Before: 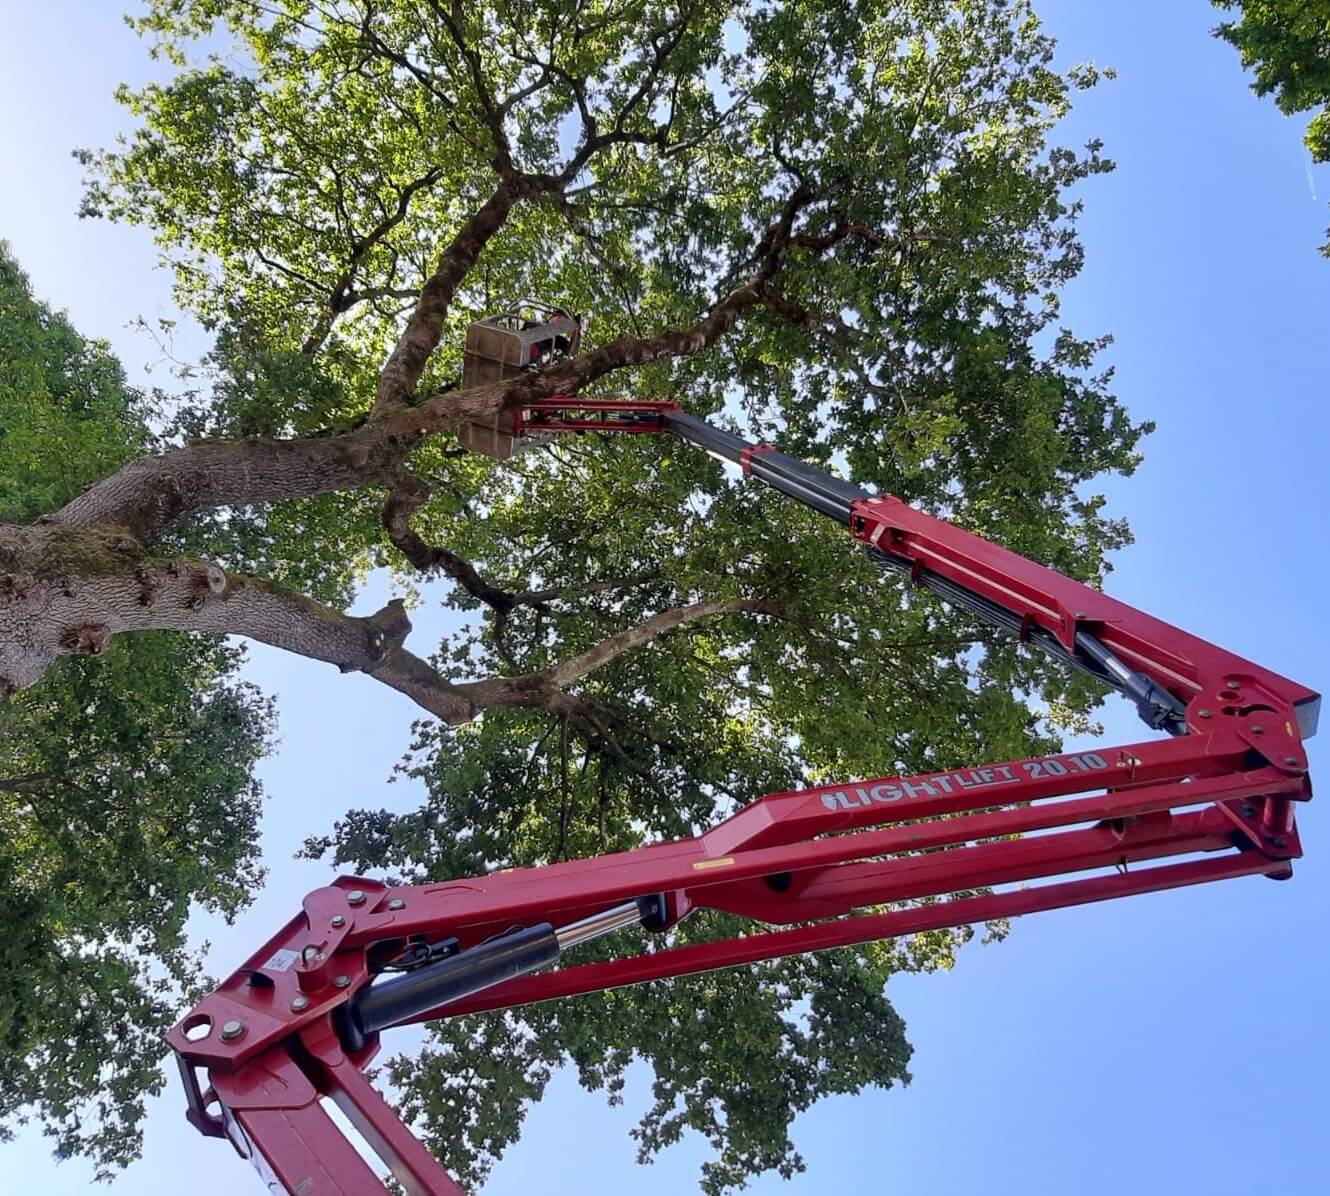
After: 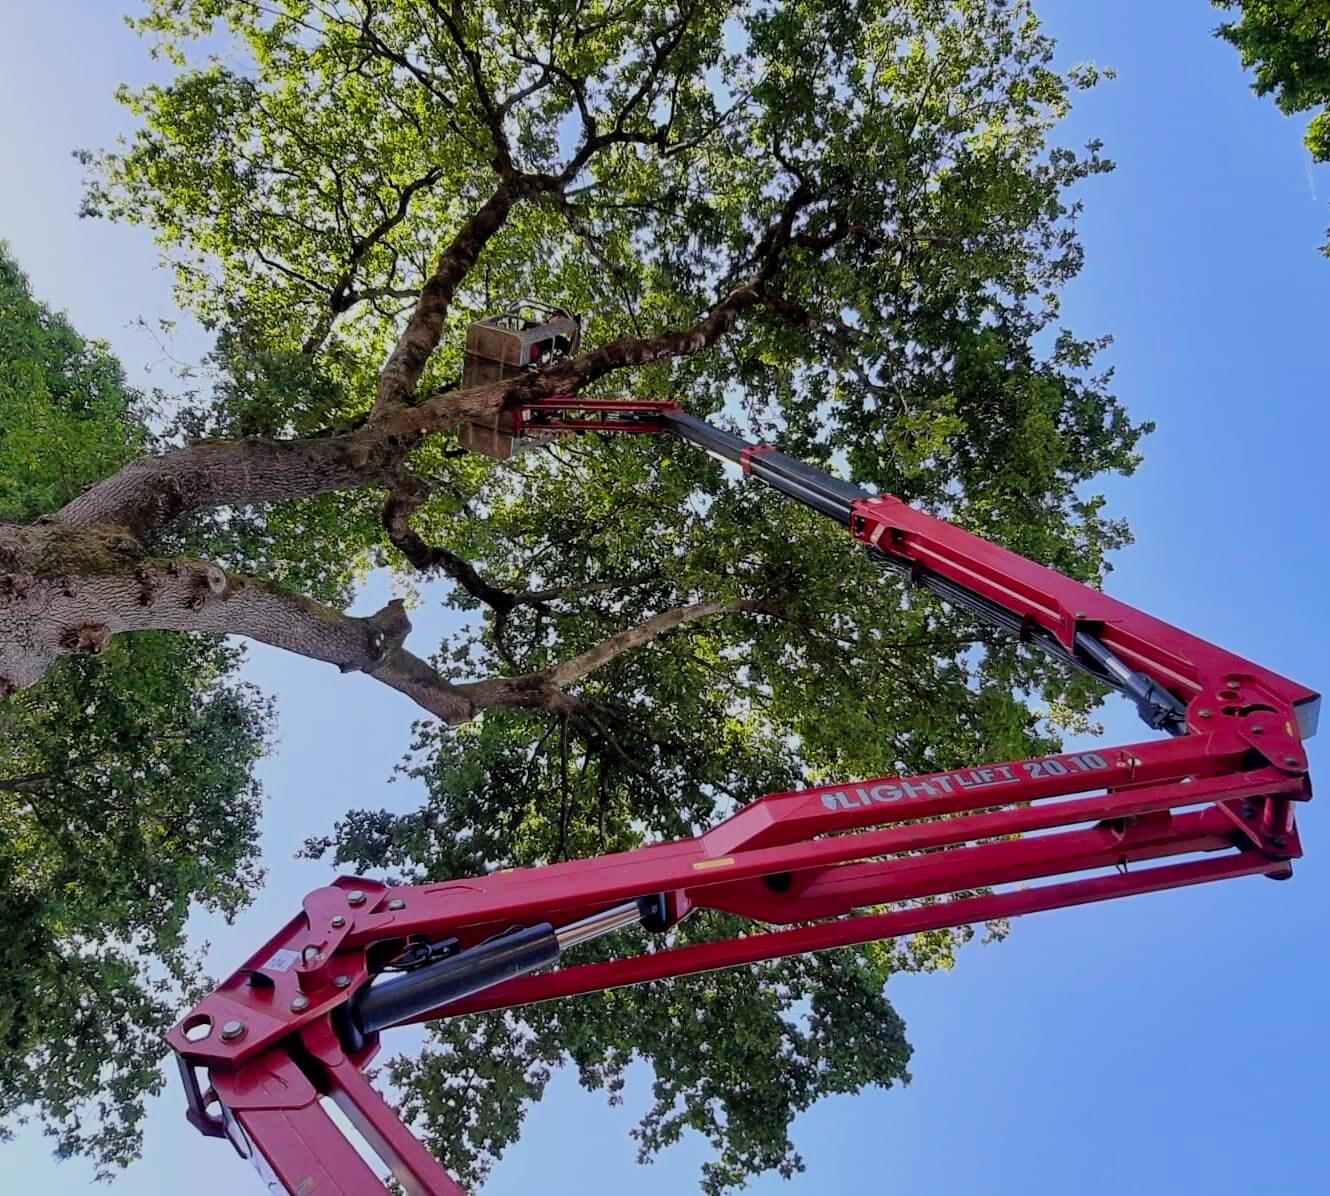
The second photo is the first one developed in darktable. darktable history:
tone equalizer: on, module defaults
filmic rgb: black relative exposure -7.65 EV, white relative exposure 4.56 EV, hardness 3.61, color science v6 (2022)
contrast brightness saturation: saturation 0.18
